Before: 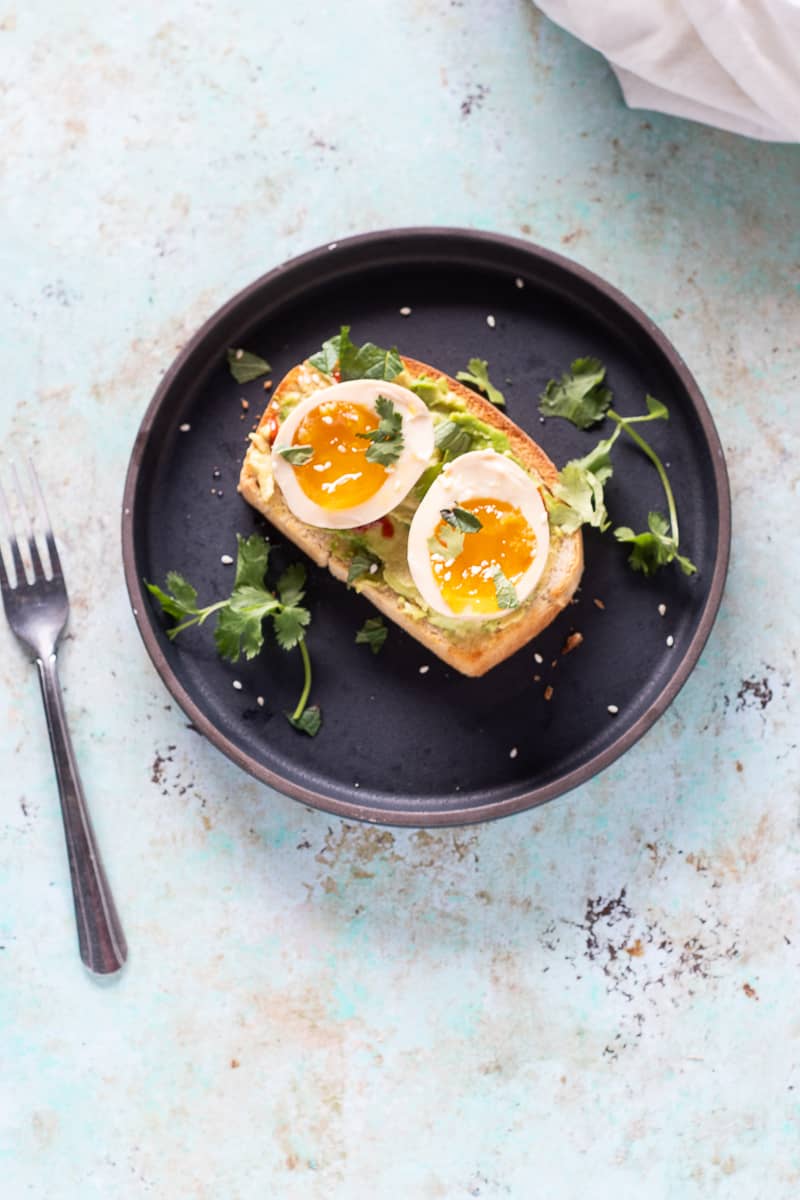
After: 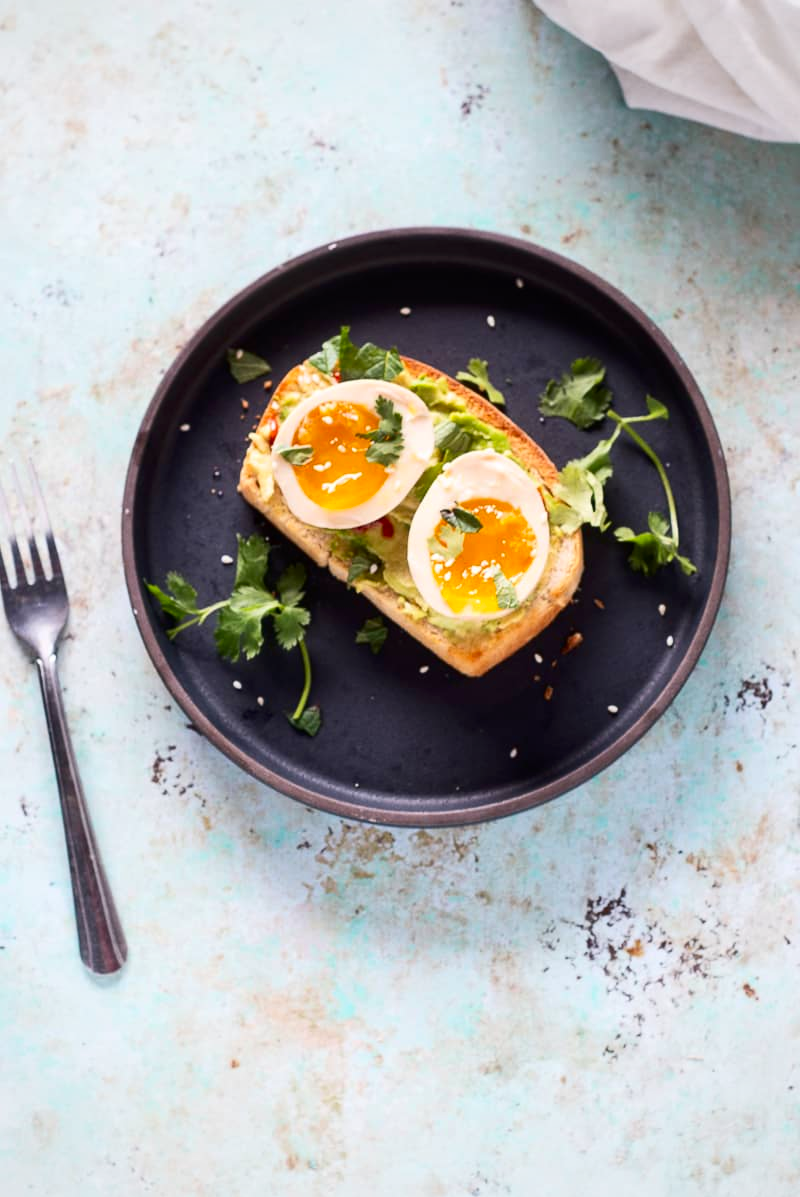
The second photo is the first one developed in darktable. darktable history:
contrast brightness saturation: contrast 0.13, brightness -0.05, saturation 0.16
crop: top 0.05%, bottom 0.098%
vignetting: brightness -0.167
